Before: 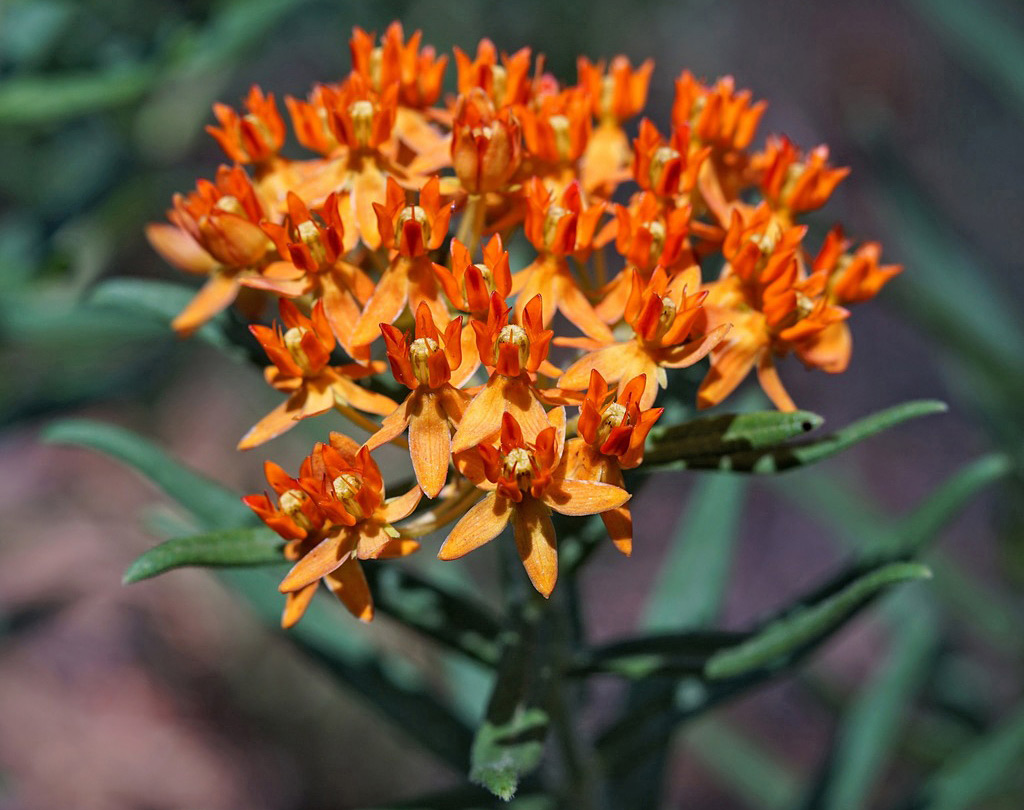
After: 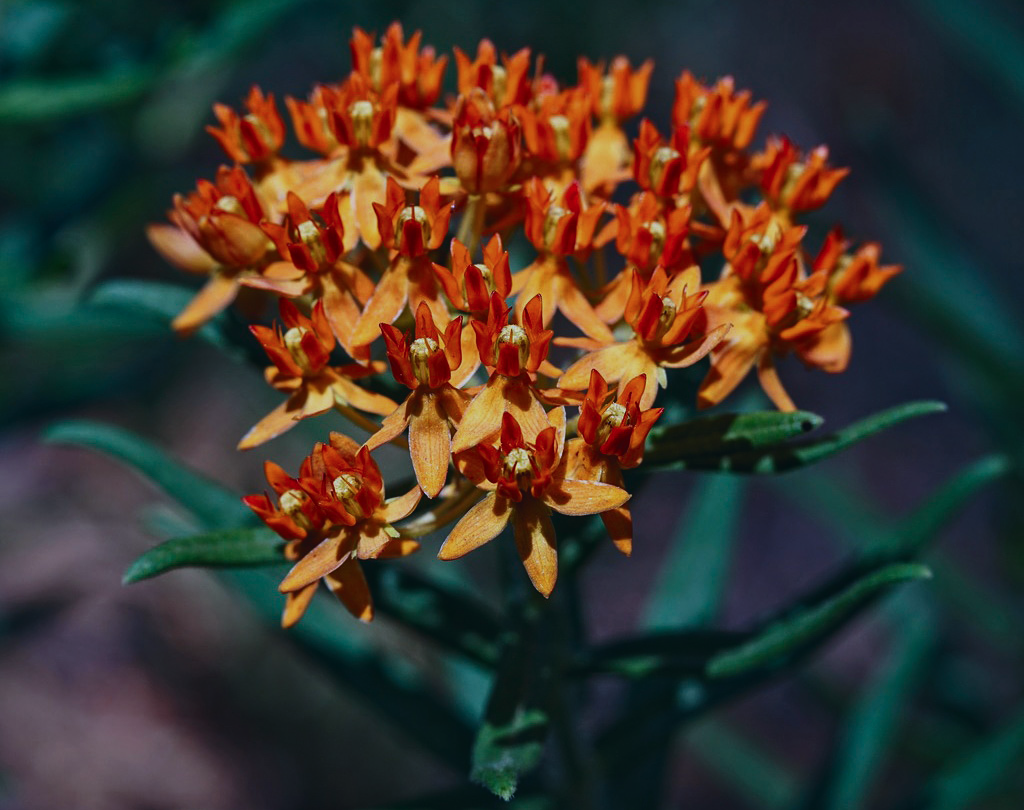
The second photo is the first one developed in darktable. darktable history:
tone equalizer: on, module defaults
exposure: black level correction -0.015, exposure -0.5 EV, compensate highlight preservation false
contrast brightness saturation: contrast 0.2, brightness -0.11, saturation 0.1
color calibration: illuminant Planckian (black body), x 0.378, y 0.375, temperature 4065 K
